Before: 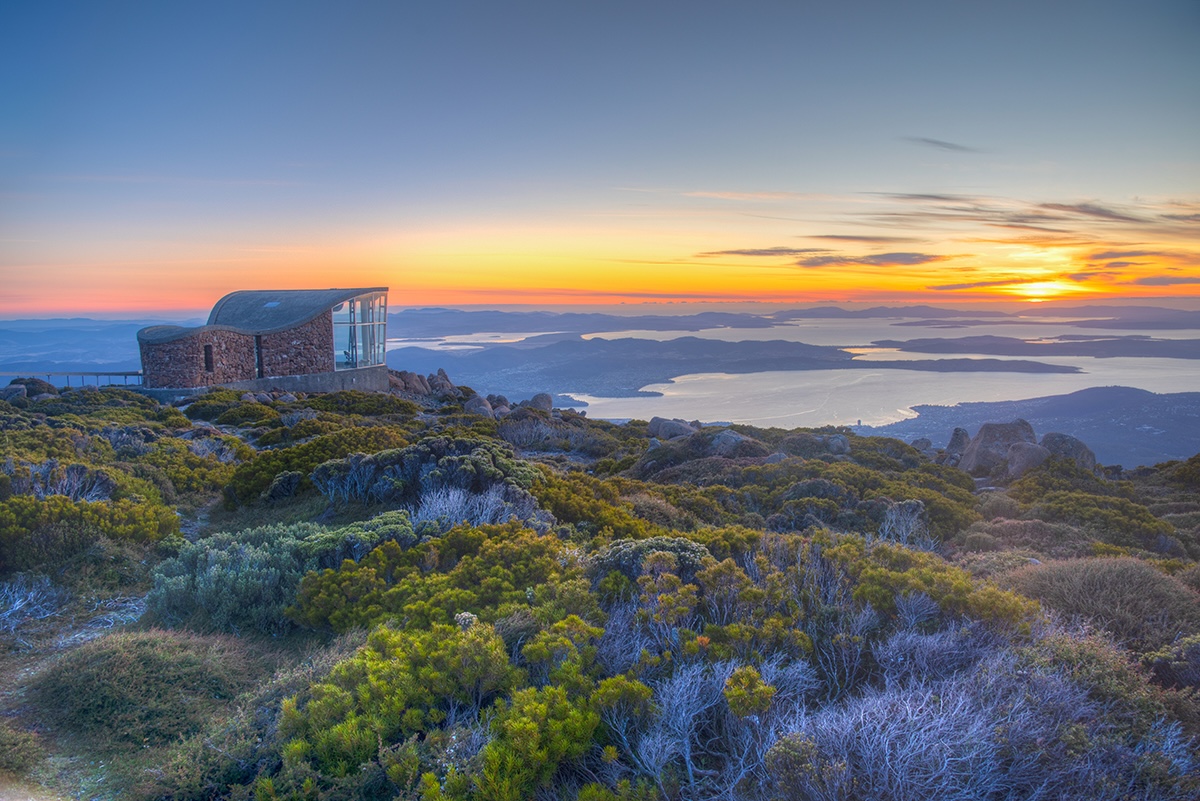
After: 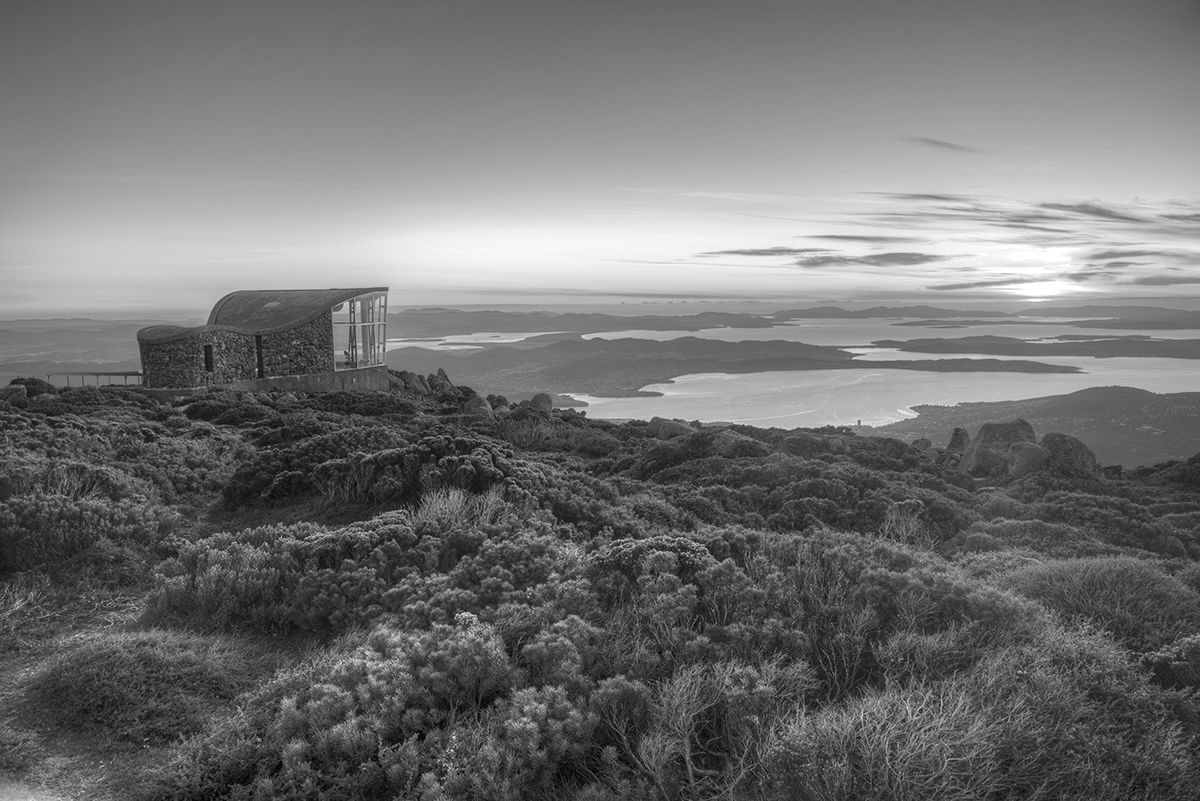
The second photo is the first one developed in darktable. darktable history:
color calibration: illuminant as shot in camera, x 0.358, y 0.373, temperature 4628.91 K
monochrome: a -71.75, b 75.82
tone equalizer: -8 EV -0.417 EV, -7 EV -0.389 EV, -6 EV -0.333 EV, -5 EV -0.222 EV, -3 EV 0.222 EV, -2 EV 0.333 EV, -1 EV 0.389 EV, +0 EV 0.417 EV, edges refinement/feathering 500, mask exposure compensation -1.57 EV, preserve details no
white balance: red 1, blue 1
